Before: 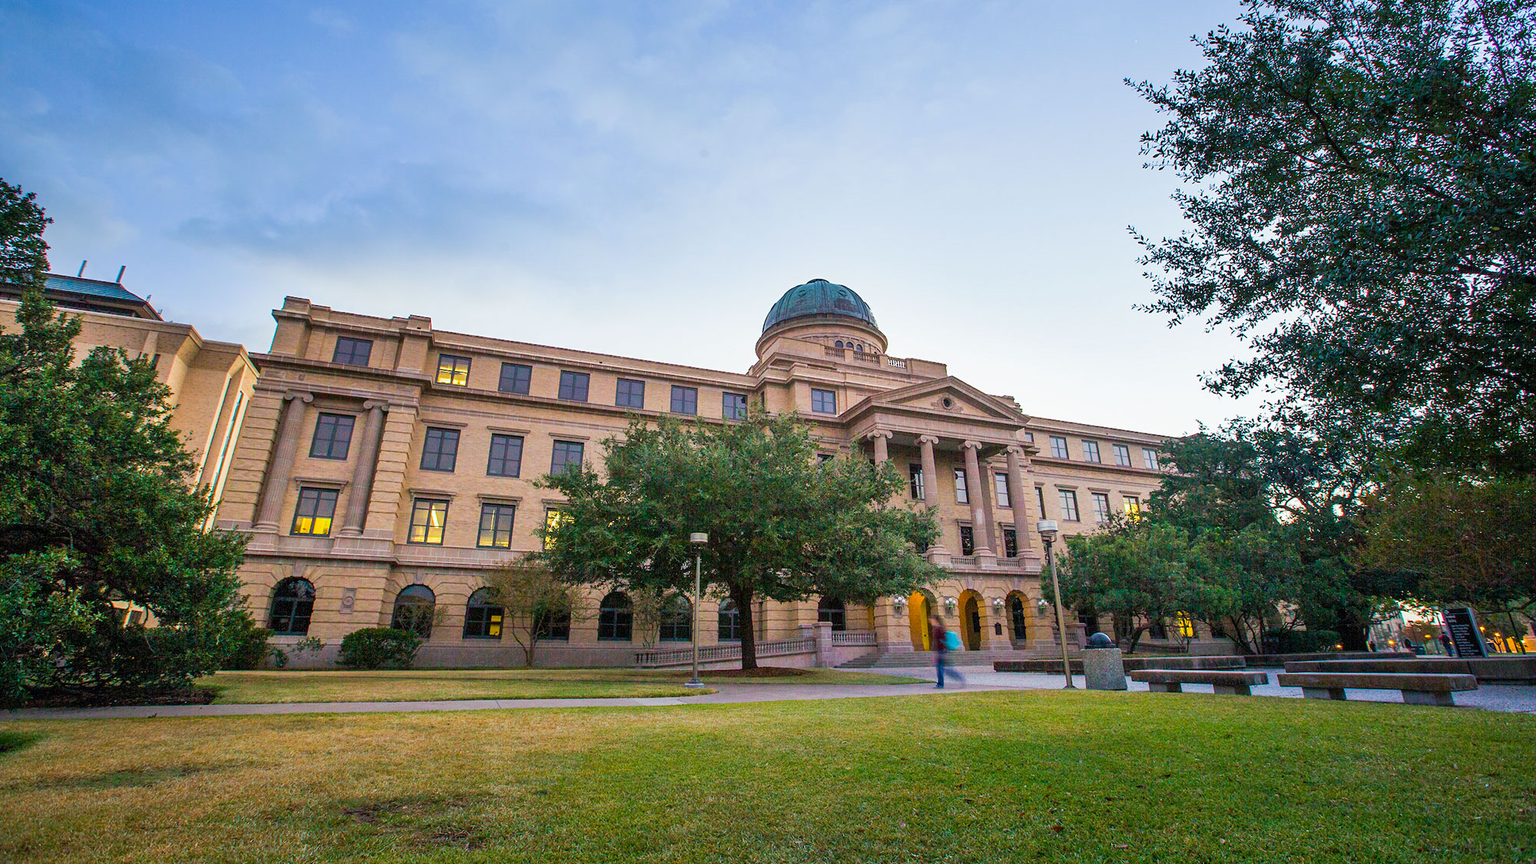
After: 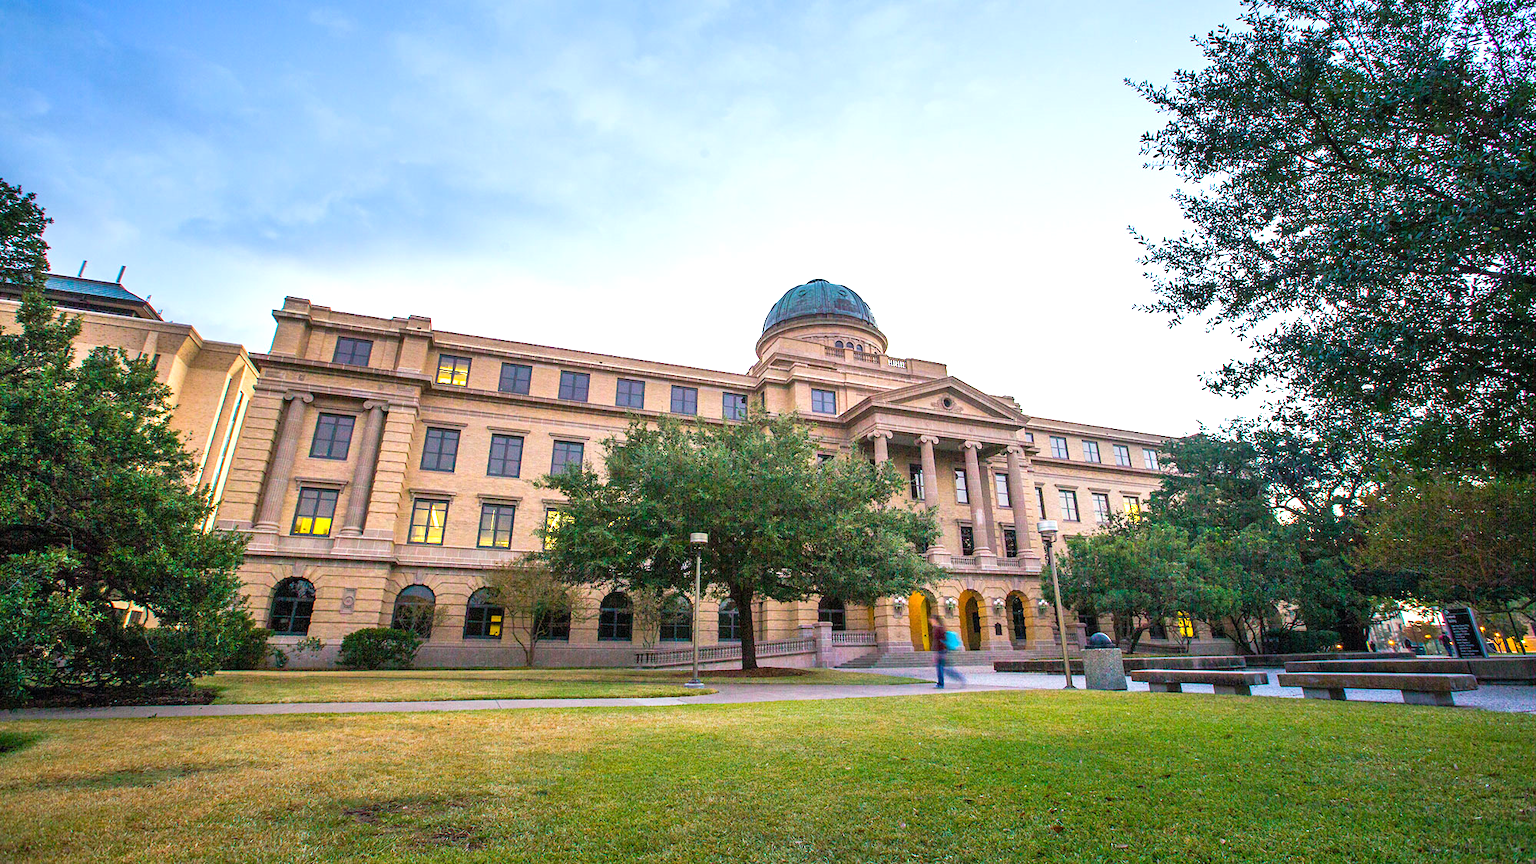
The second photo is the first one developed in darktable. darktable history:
exposure: exposure 0.6 EV, compensate highlight preservation false
tone equalizer: on, module defaults
